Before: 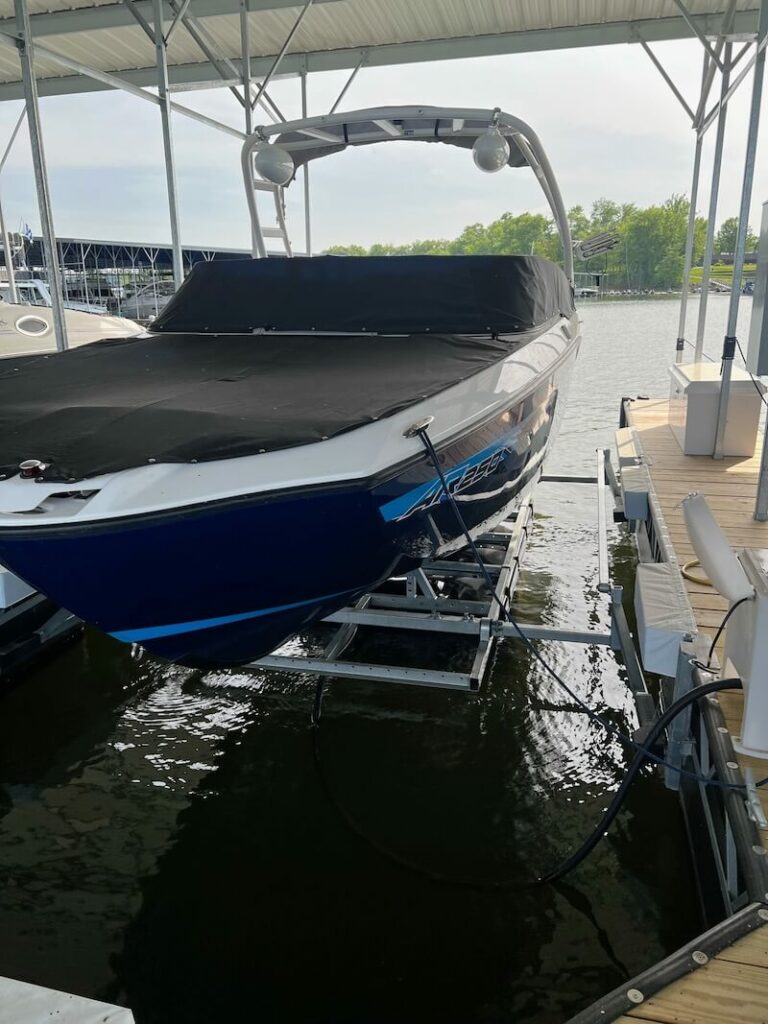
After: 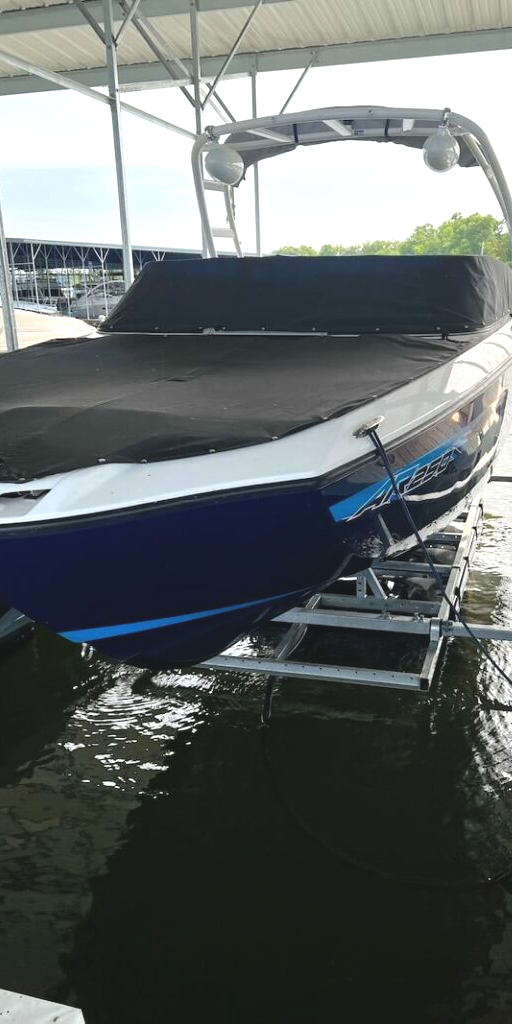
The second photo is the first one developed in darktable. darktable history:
crop and rotate: left 6.617%, right 26.717%
exposure: black level correction -0.005, exposure 0.622 EV, compensate highlight preservation false
